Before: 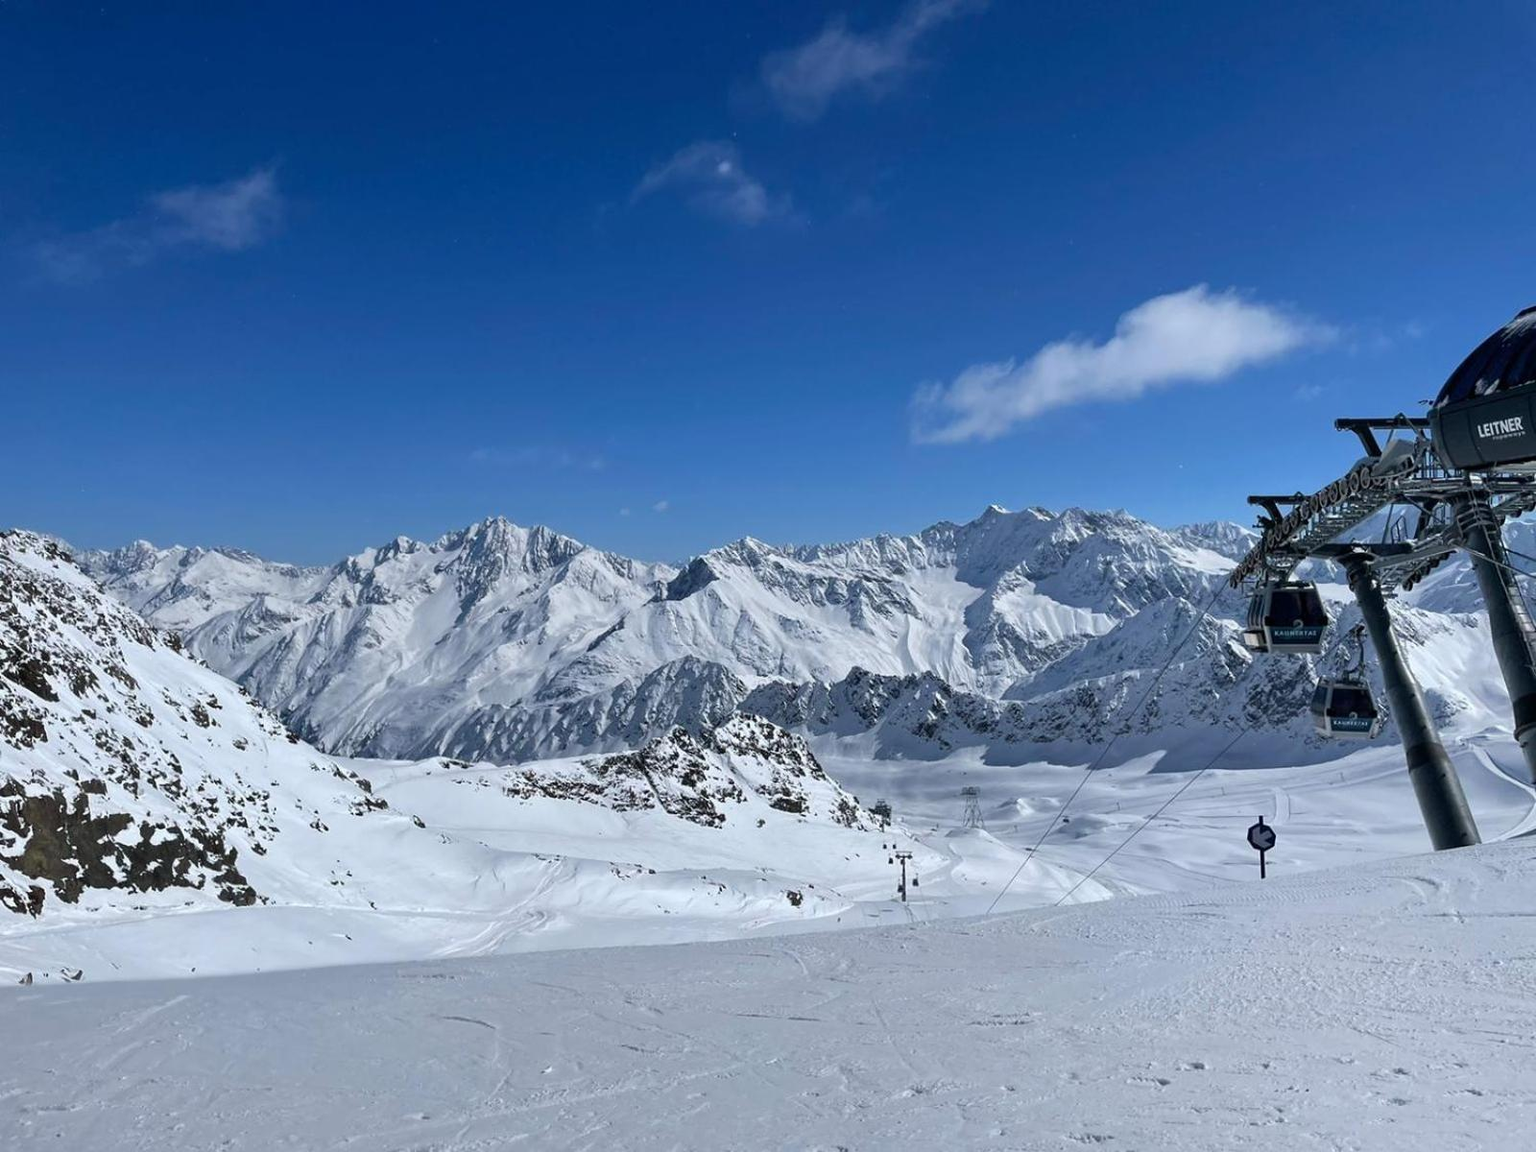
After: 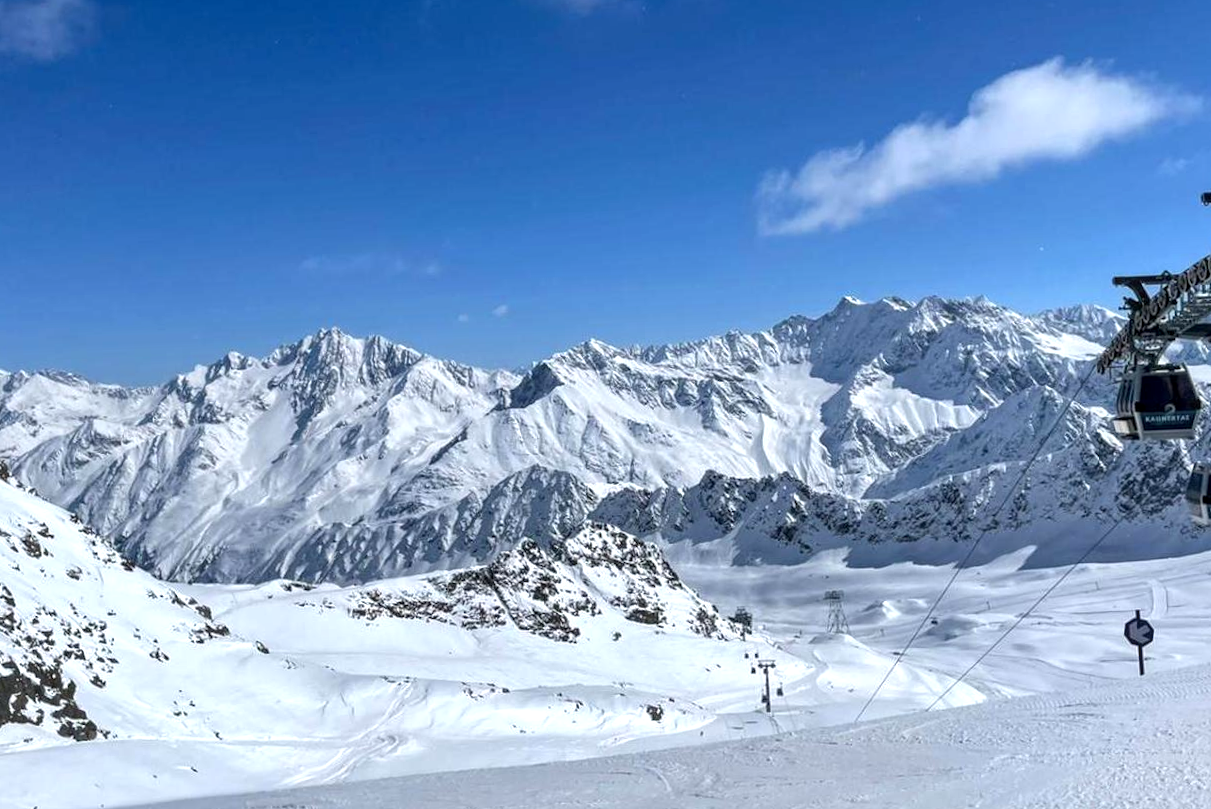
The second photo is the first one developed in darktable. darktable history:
local contrast: on, module defaults
crop: left 9.712%, top 16.928%, right 10.845%, bottom 12.332%
exposure: black level correction 0, exposure 0.4 EV, compensate exposure bias true, compensate highlight preservation false
rotate and perspective: rotation -2.12°, lens shift (vertical) 0.009, lens shift (horizontal) -0.008, automatic cropping original format, crop left 0.036, crop right 0.964, crop top 0.05, crop bottom 0.959
